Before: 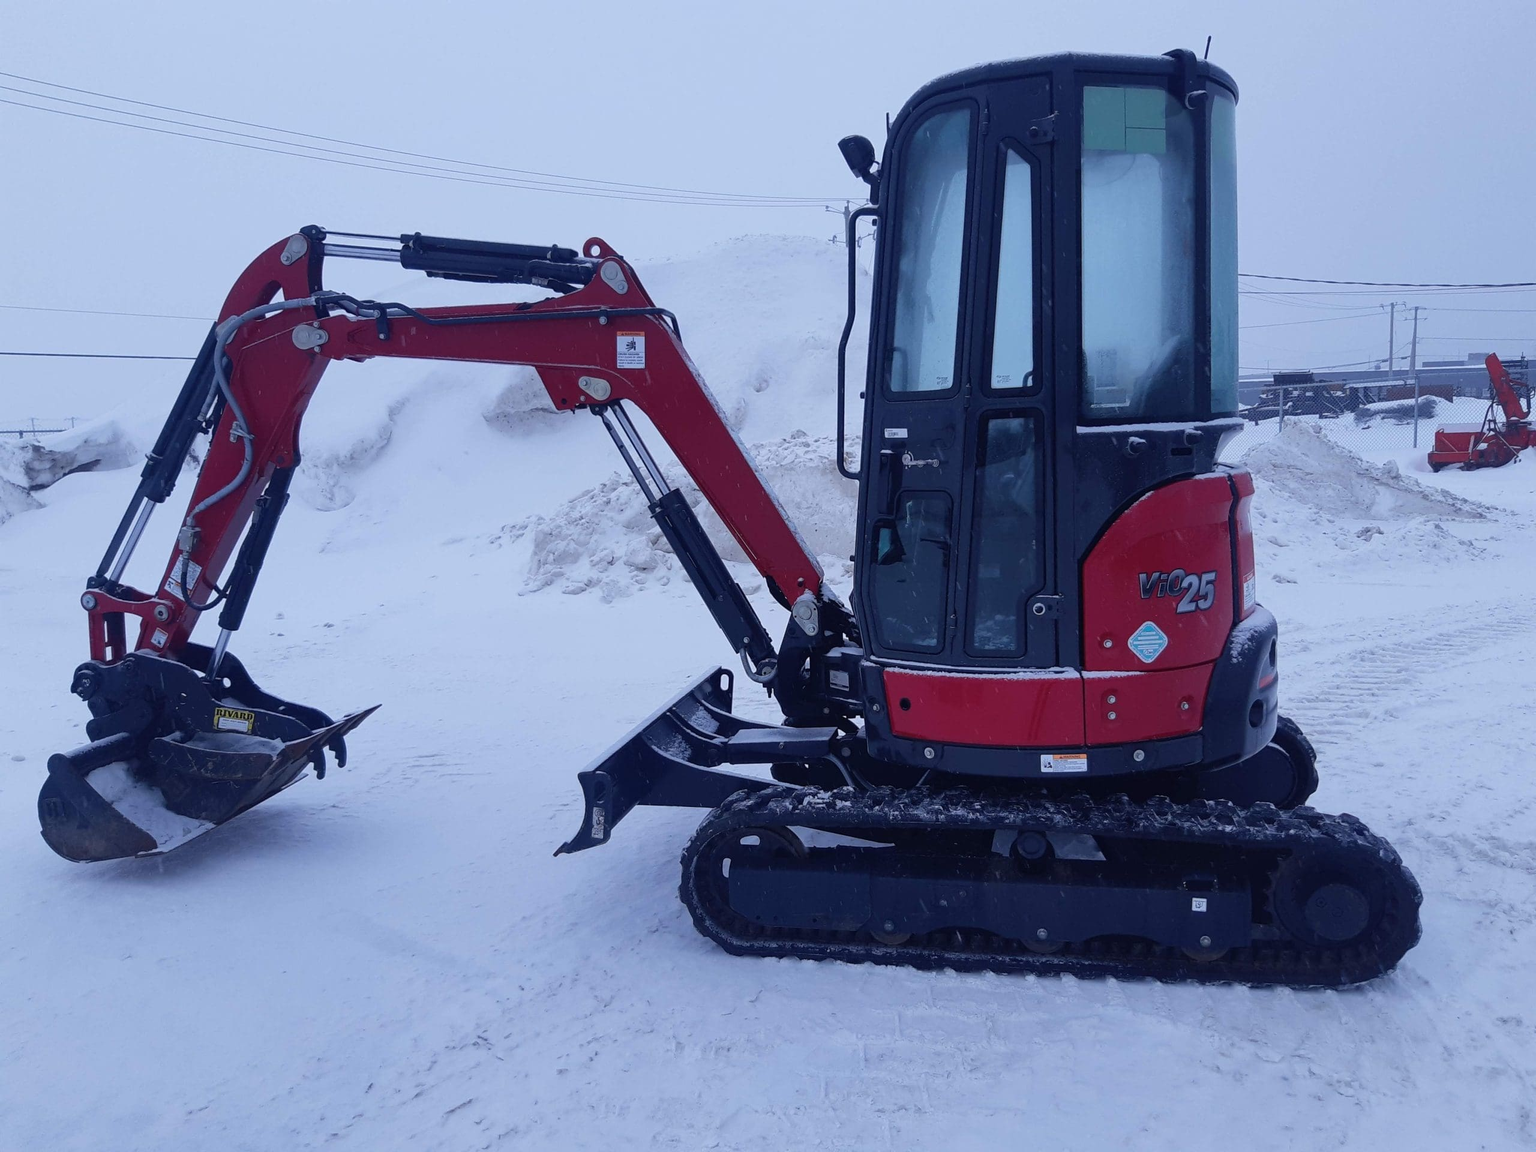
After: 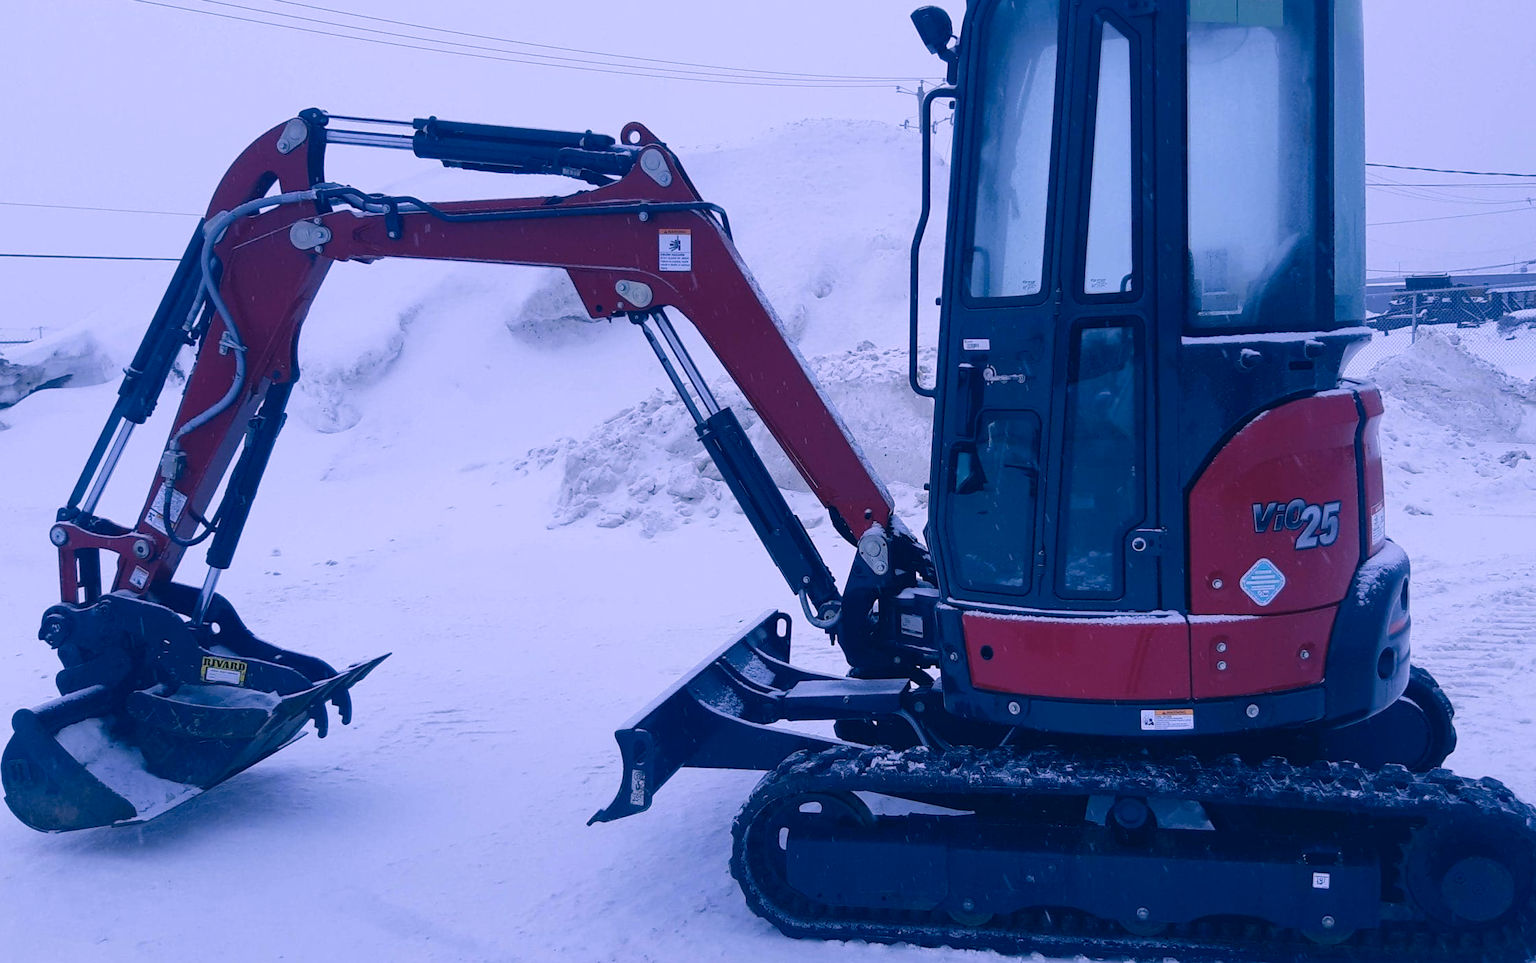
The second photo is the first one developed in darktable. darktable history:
white balance: red 0.948, green 1.02, blue 1.176
crop and rotate: left 2.425%, top 11.305%, right 9.6%, bottom 15.08%
color correction: highlights a* 10.32, highlights b* 14.66, shadows a* -9.59, shadows b* -15.02
